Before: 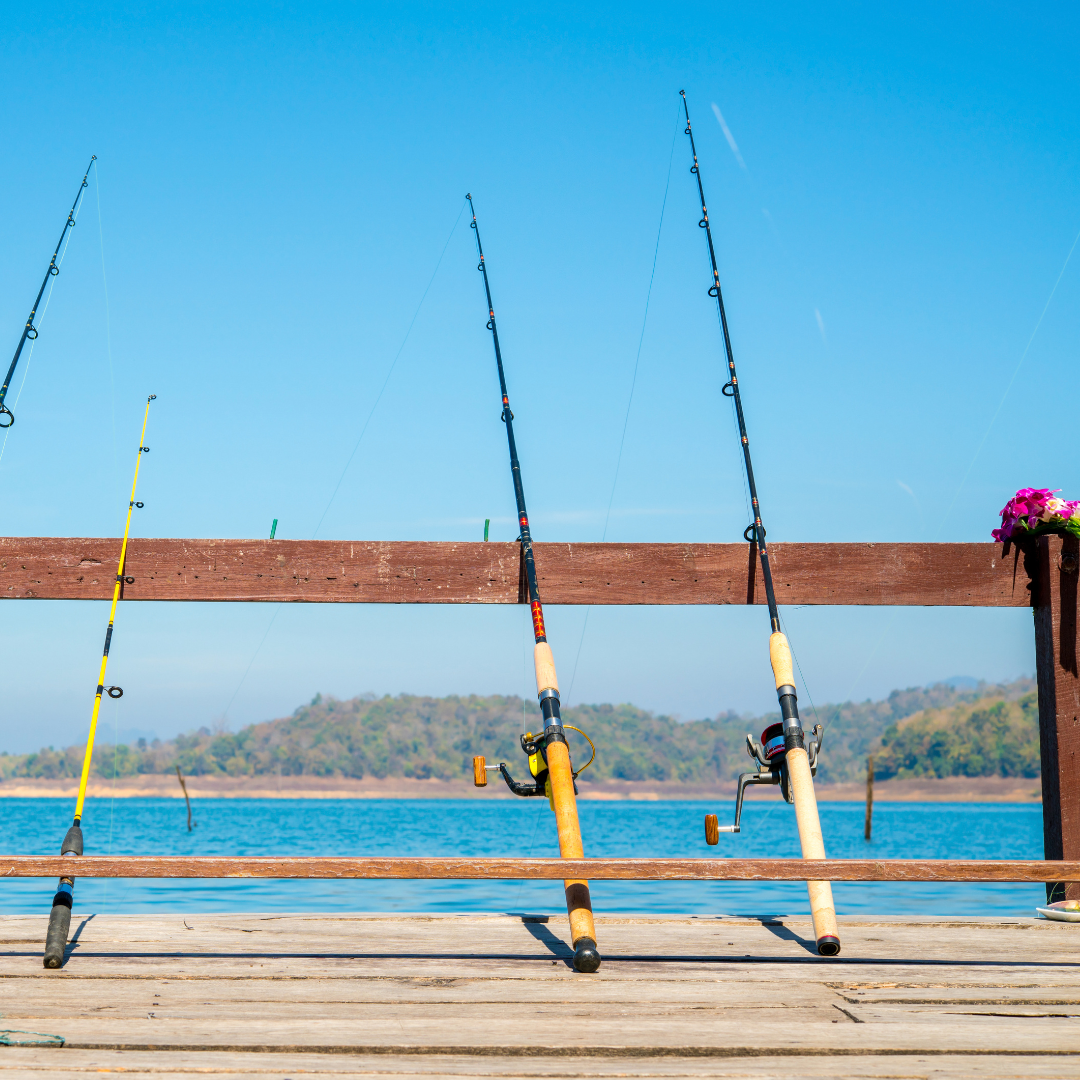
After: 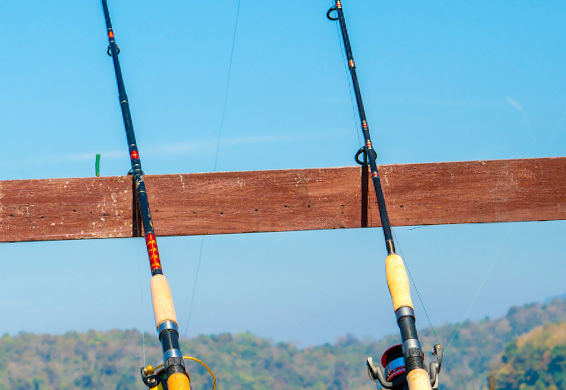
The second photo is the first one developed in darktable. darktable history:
crop: left 36.607%, top 34.735%, right 13.146%, bottom 30.611%
rotate and perspective: rotation -2.56°, automatic cropping off
color zones: curves: ch0 [(0, 0.613) (0.01, 0.613) (0.245, 0.448) (0.498, 0.529) (0.642, 0.665) (0.879, 0.777) (0.99, 0.613)]; ch1 [(0, 0) (0.143, 0) (0.286, 0) (0.429, 0) (0.571, 0) (0.714, 0) (0.857, 0)], mix -121.96%
